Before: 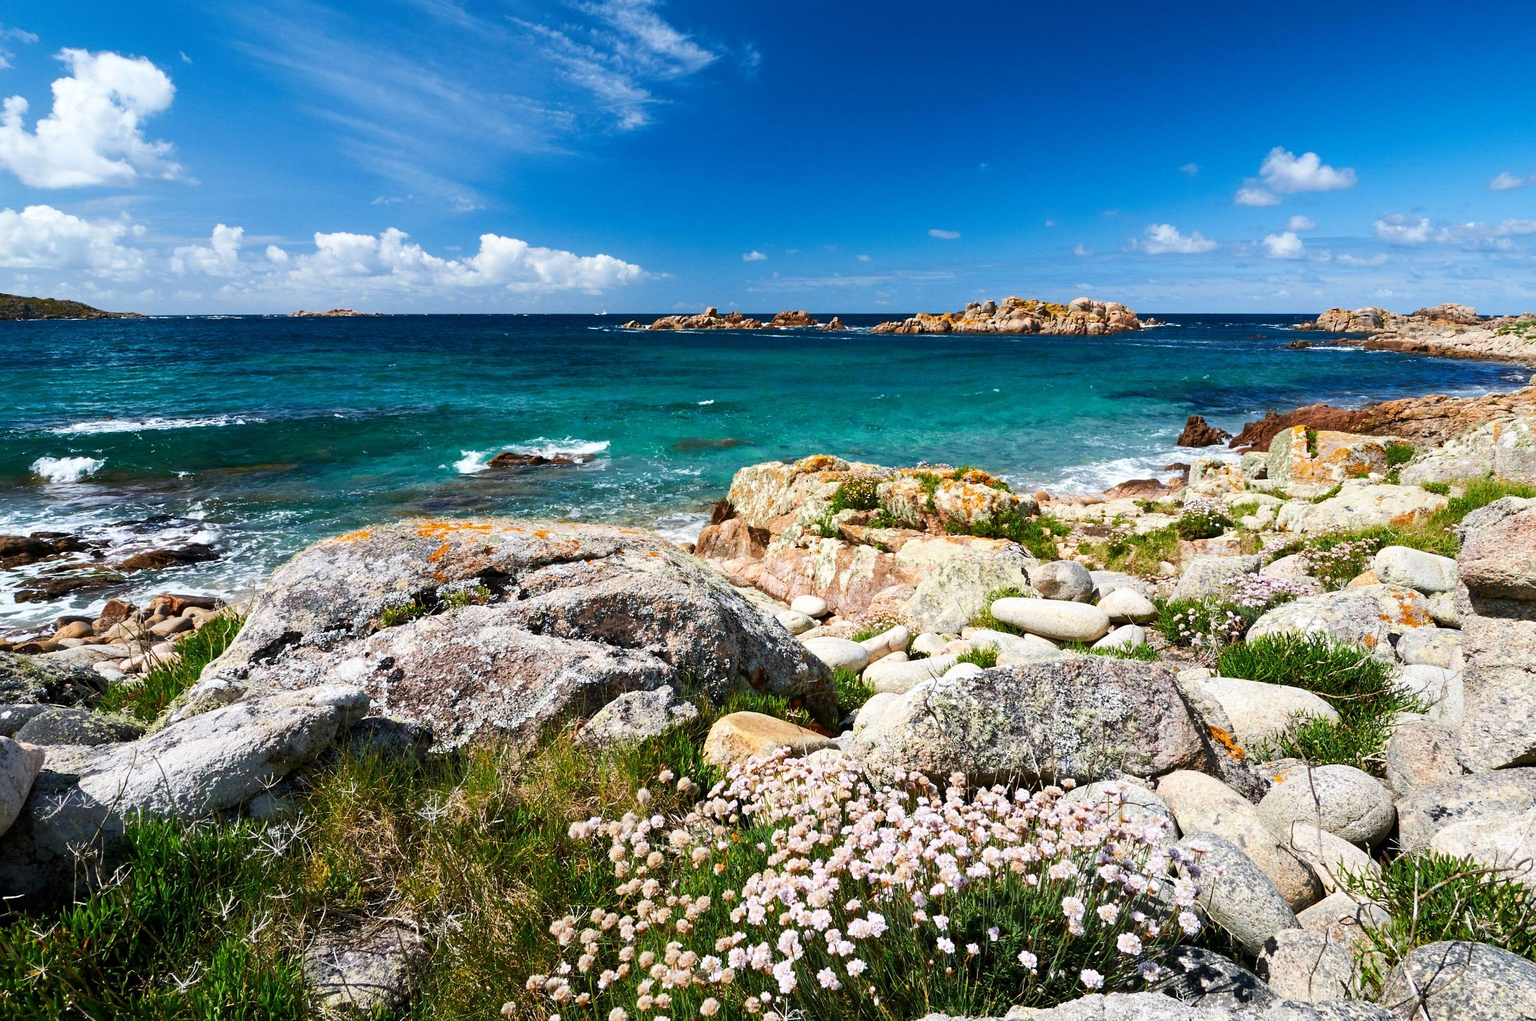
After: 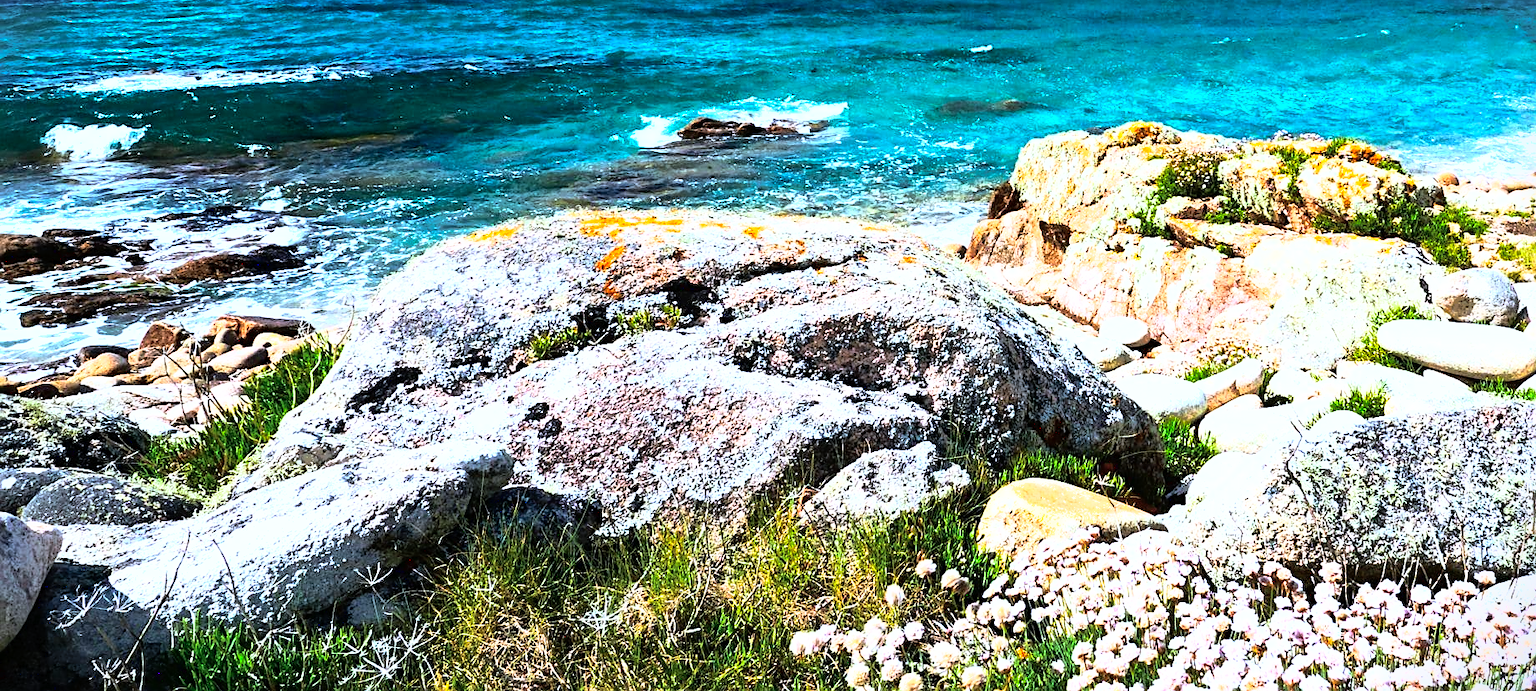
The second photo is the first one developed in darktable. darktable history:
vignetting: fall-off start 99.52%, width/height ratio 1.311
tone equalizer: -8 EV -0.719 EV, -7 EV -0.673 EV, -6 EV -0.578 EV, -5 EV -0.366 EV, -3 EV 0.371 EV, -2 EV 0.6 EV, -1 EV 0.674 EV, +0 EV 0.753 EV, edges refinement/feathering 500, mask exposure compensation -1.57 EV, preserve details no
crop: top 36.034%, right 28.031%, bottom 15.178%
color calibration: gray › normalize channels true, x 0.371, y 0.377, temperature 4292.22 K, gamut compression 0.022
sharpen: on, module defaults
base curve: curves: ch0 [(0, 0) (0.007, 0.004) (0.027, 0.03) (0.046, 0.07) (0.207, 0.54) (0.442, 0.872) (0.673, 0.972) (1, 1)]
shadows and highlights: highlights -60.08
